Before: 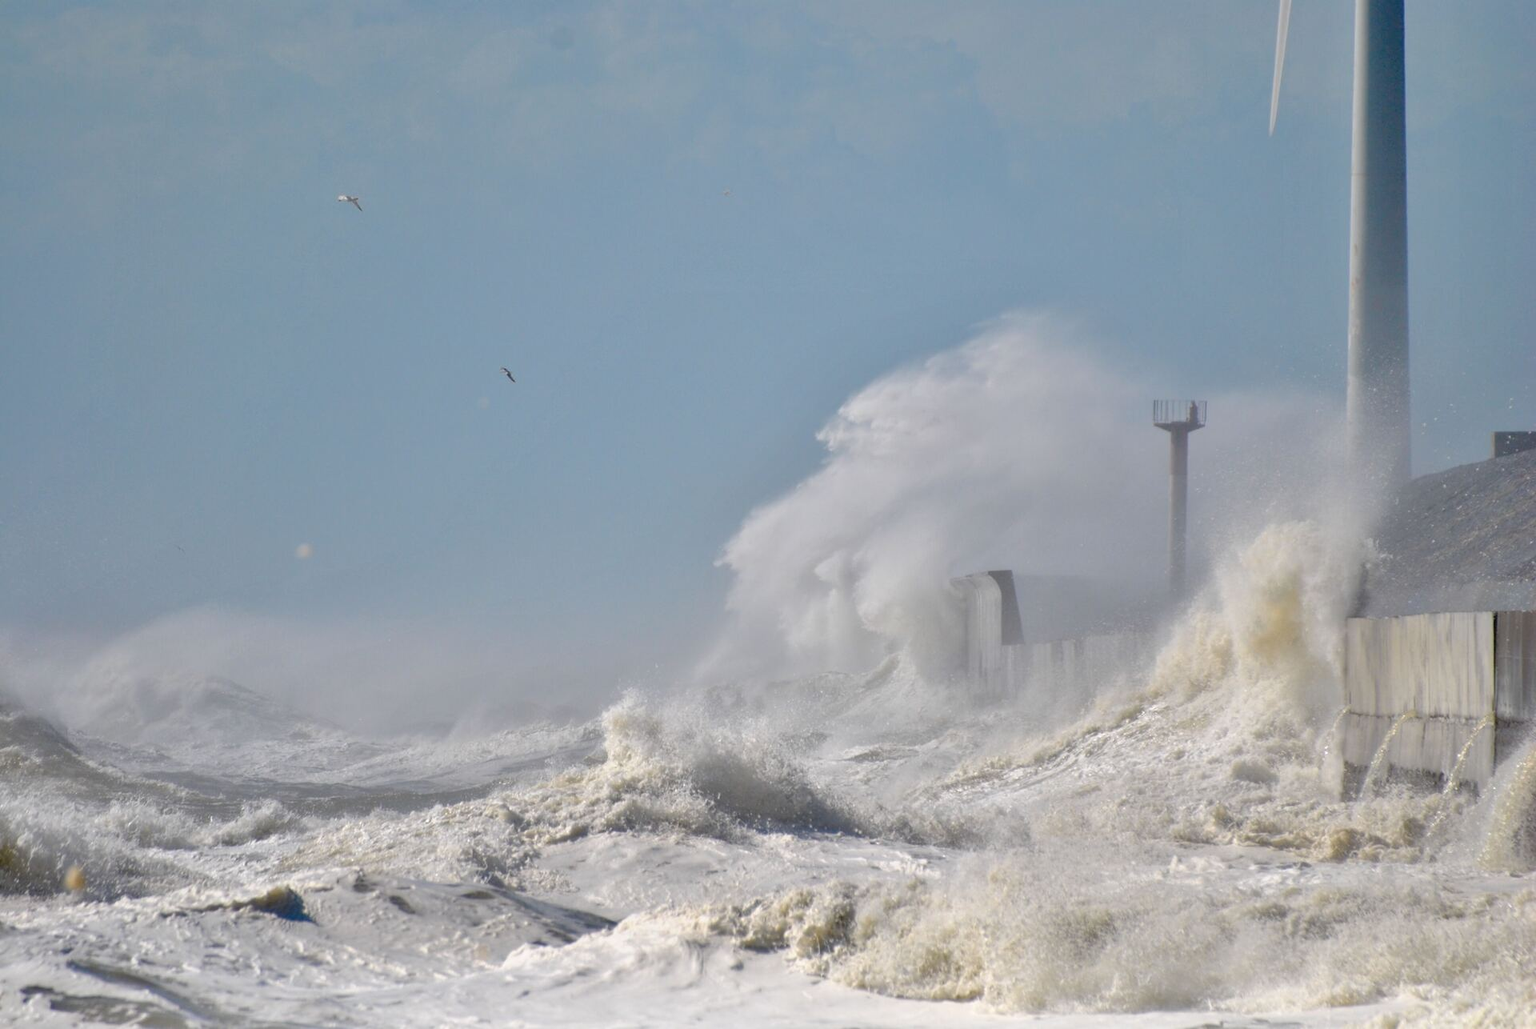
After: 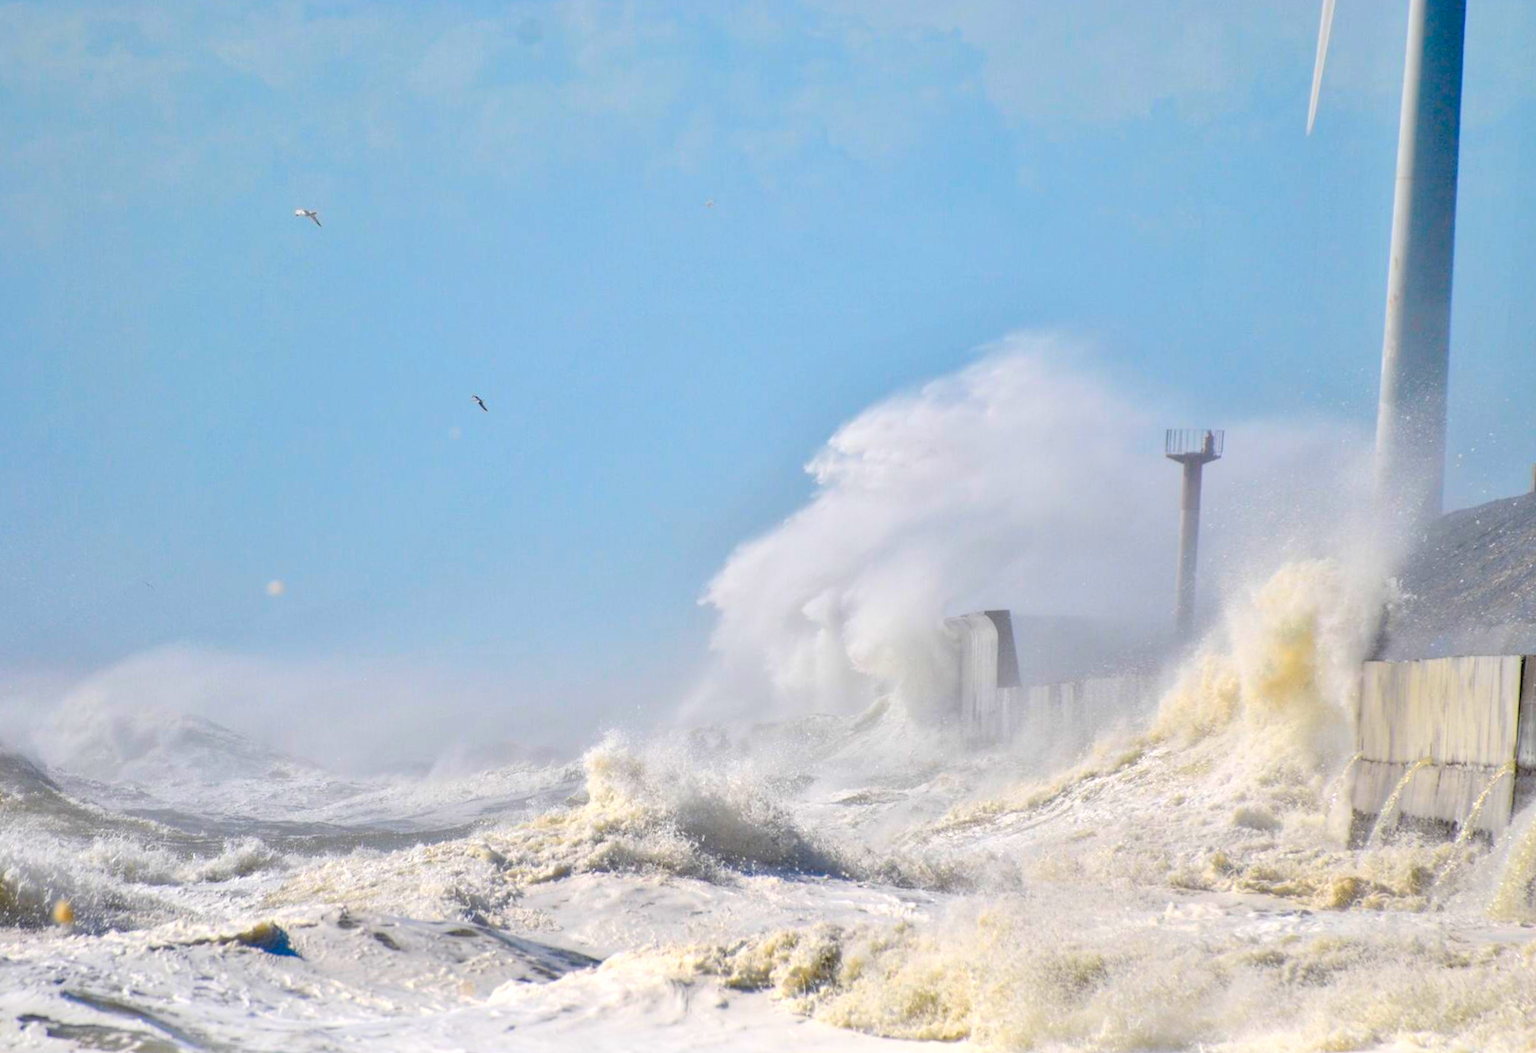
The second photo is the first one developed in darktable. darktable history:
contrast brightness saturation: contrast 0.2, brightness 0.2, saturation 0.8
rotate and perspective: rotation 0.074°, lens shift (vertical) 0.096, lens shift (horizontal) -0.041, crop left 0.043, crop right 0.952, crop top 0.024, crop bottom 0.979
local contrast: on, module defaults
